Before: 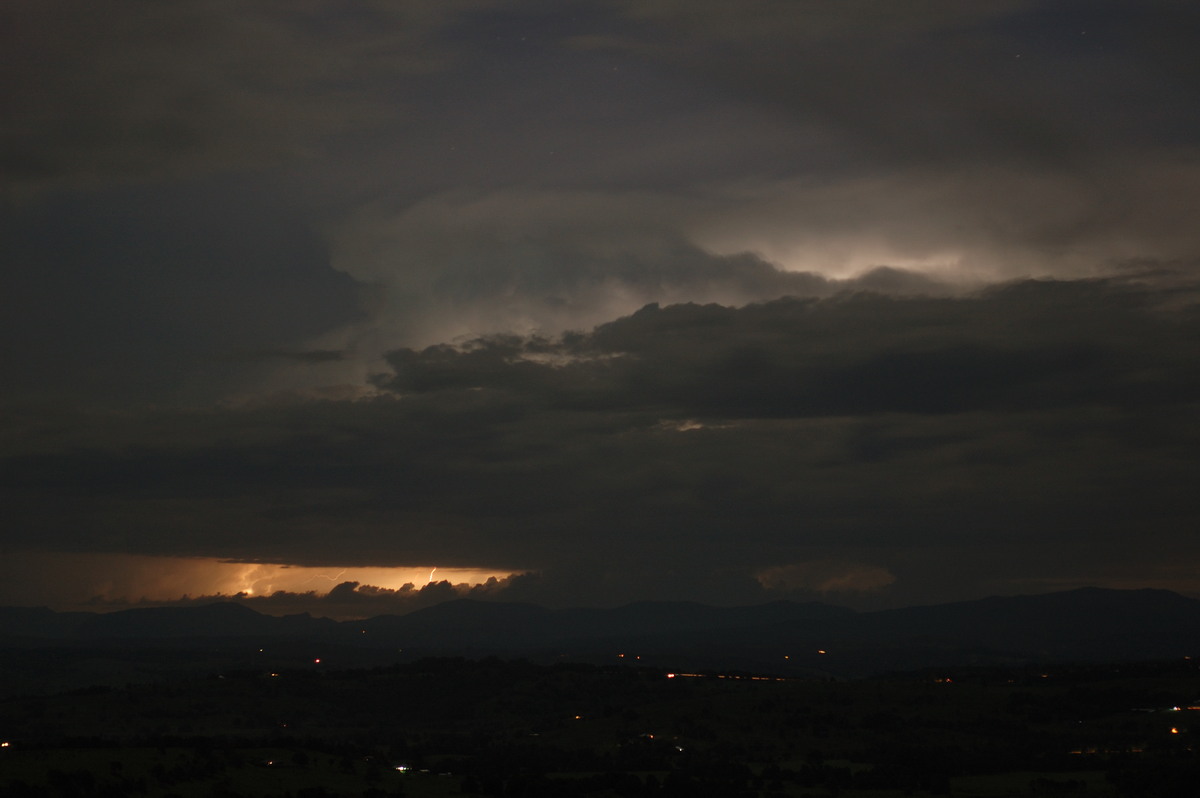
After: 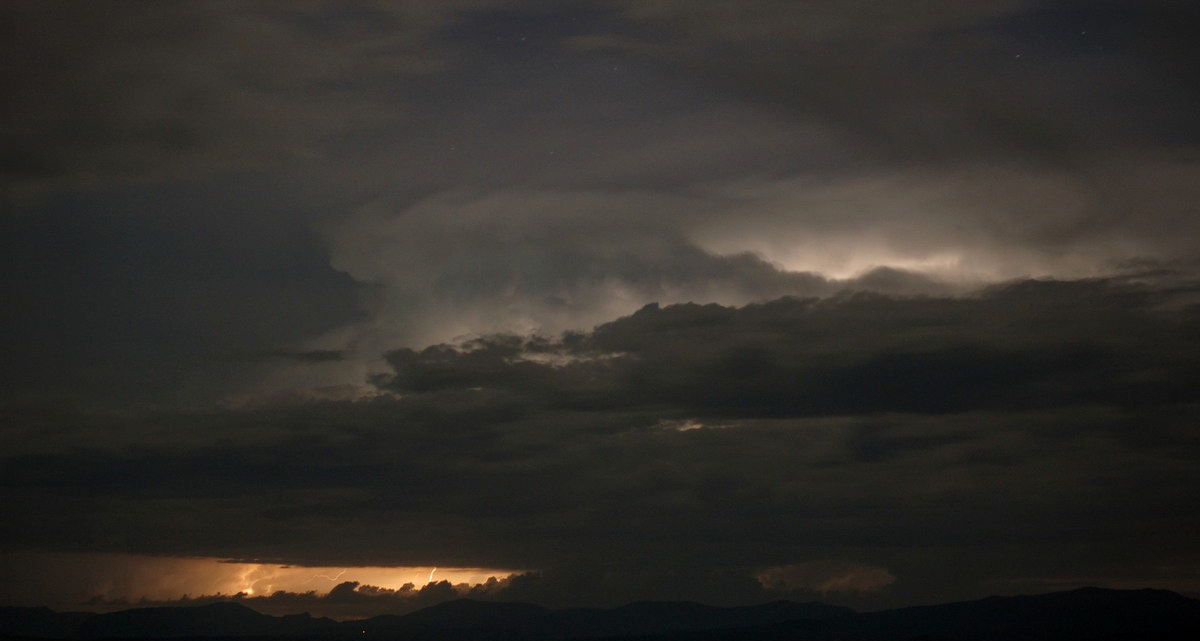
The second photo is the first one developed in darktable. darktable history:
crop: bottom 19.64%
local contrast: detail 130%
vignetting: fall-off radius 60.98%, unbound false
